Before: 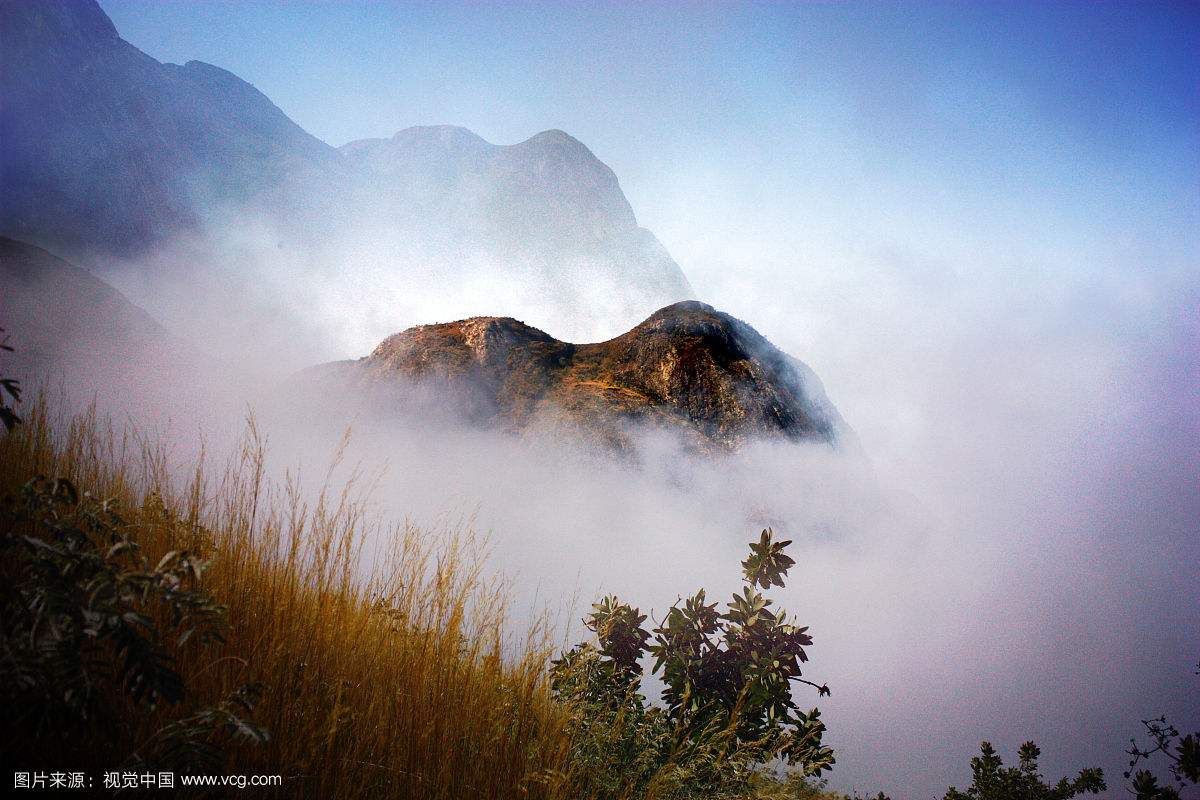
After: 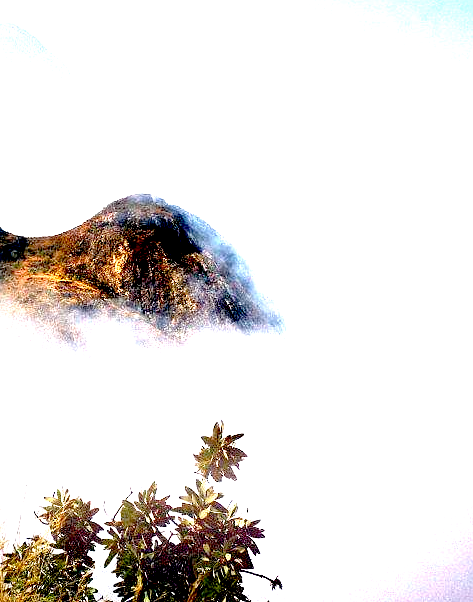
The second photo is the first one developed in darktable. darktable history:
crop: left 45.721%, top 13.393%, right 14.118%, bottom 10.01%
exposure: black level correction 0.016, exposure 1.774 EV, compensate highlight preservation false
